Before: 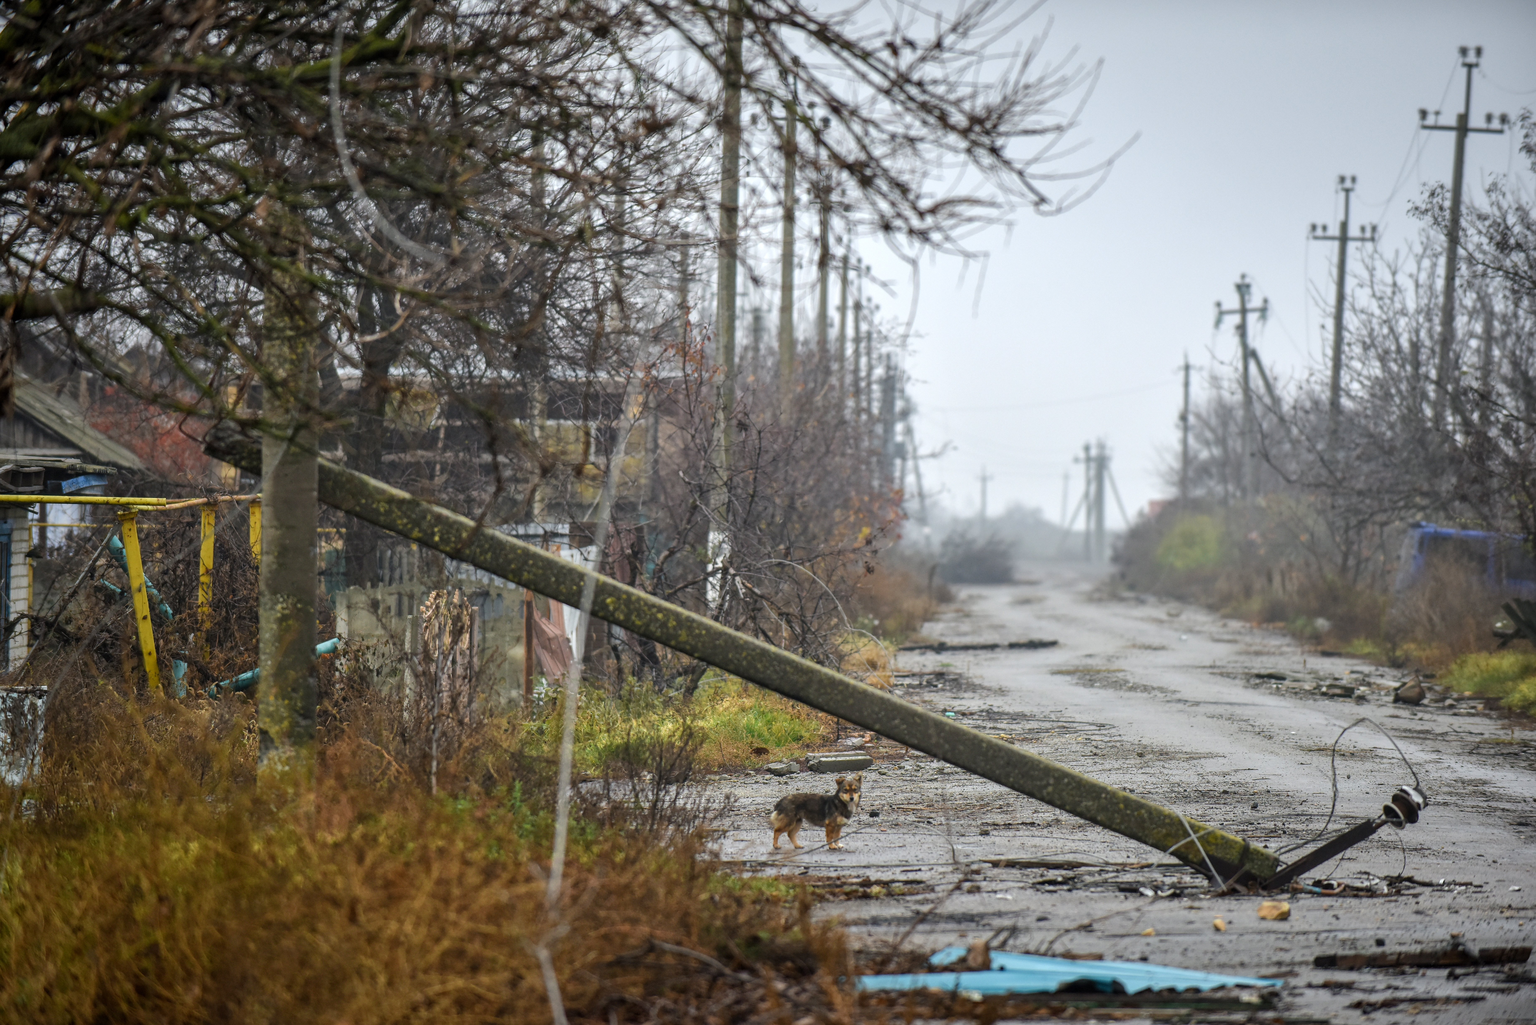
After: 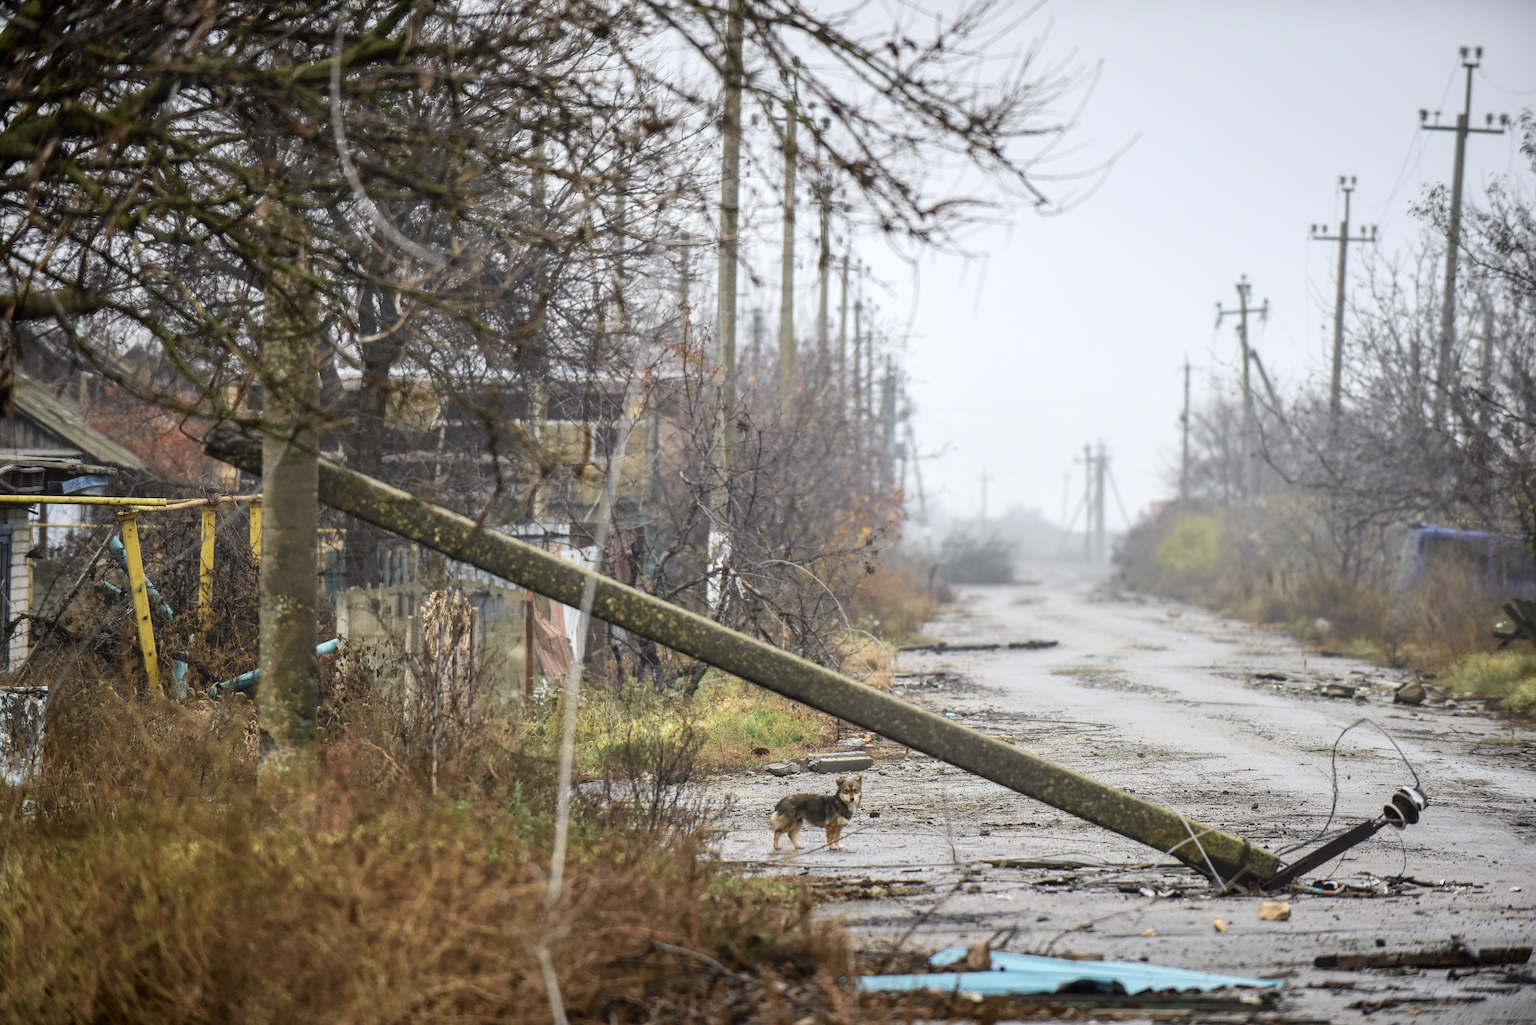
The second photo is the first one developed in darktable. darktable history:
local contrast: mode bilateral grid, contrast 100, coarseness 99, detail 90%, midtone range 0.2
tone curve: curves: ch0 [(0, 0) (0.739, 0.837) (1, 1)]; ch1 [(0, 0) (0.226, 0.261) (0.383, 0.397) (0.462, 0.473) (0.498, 0.502) (0.521, 0.52) (0.578, 0.57) (1, 1)]; ch2 [(0, 0) (0.438, 0.456) (0.5, 0.5) (0.547, 0.557) (0.597, 0.58) (0.629, 0.603) (1, 1)], color space Lab, independent channels, preserve colors none
